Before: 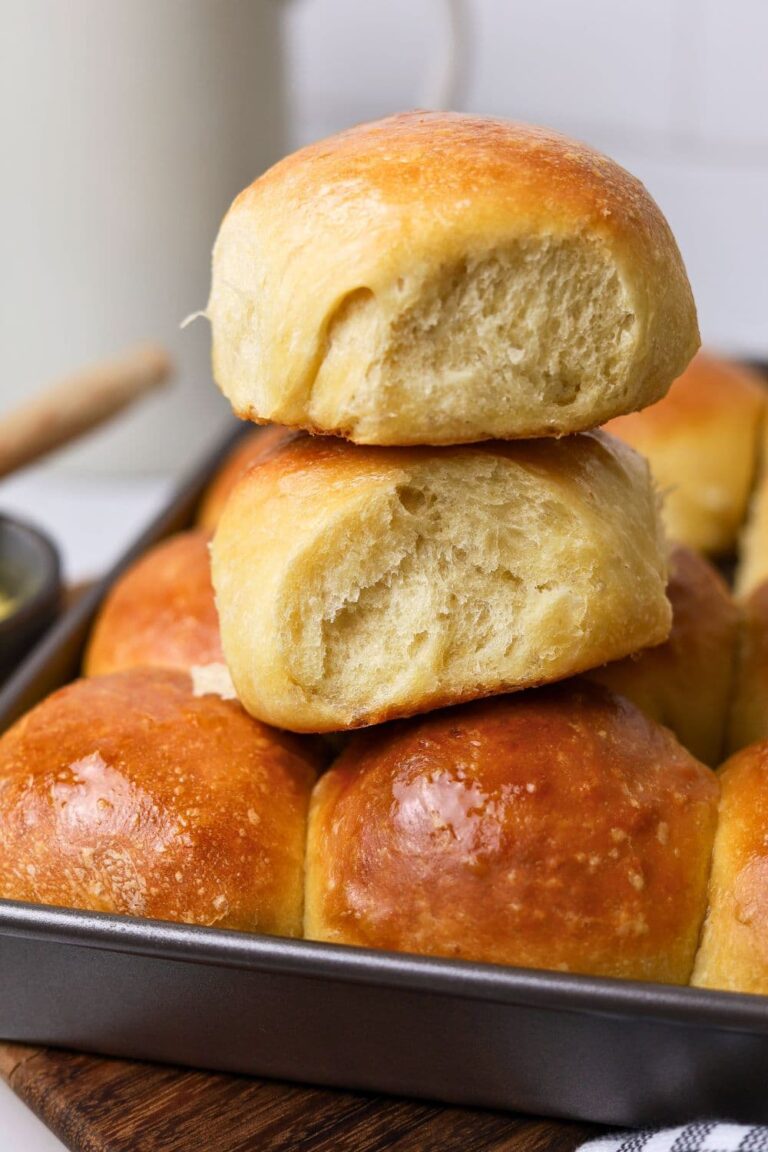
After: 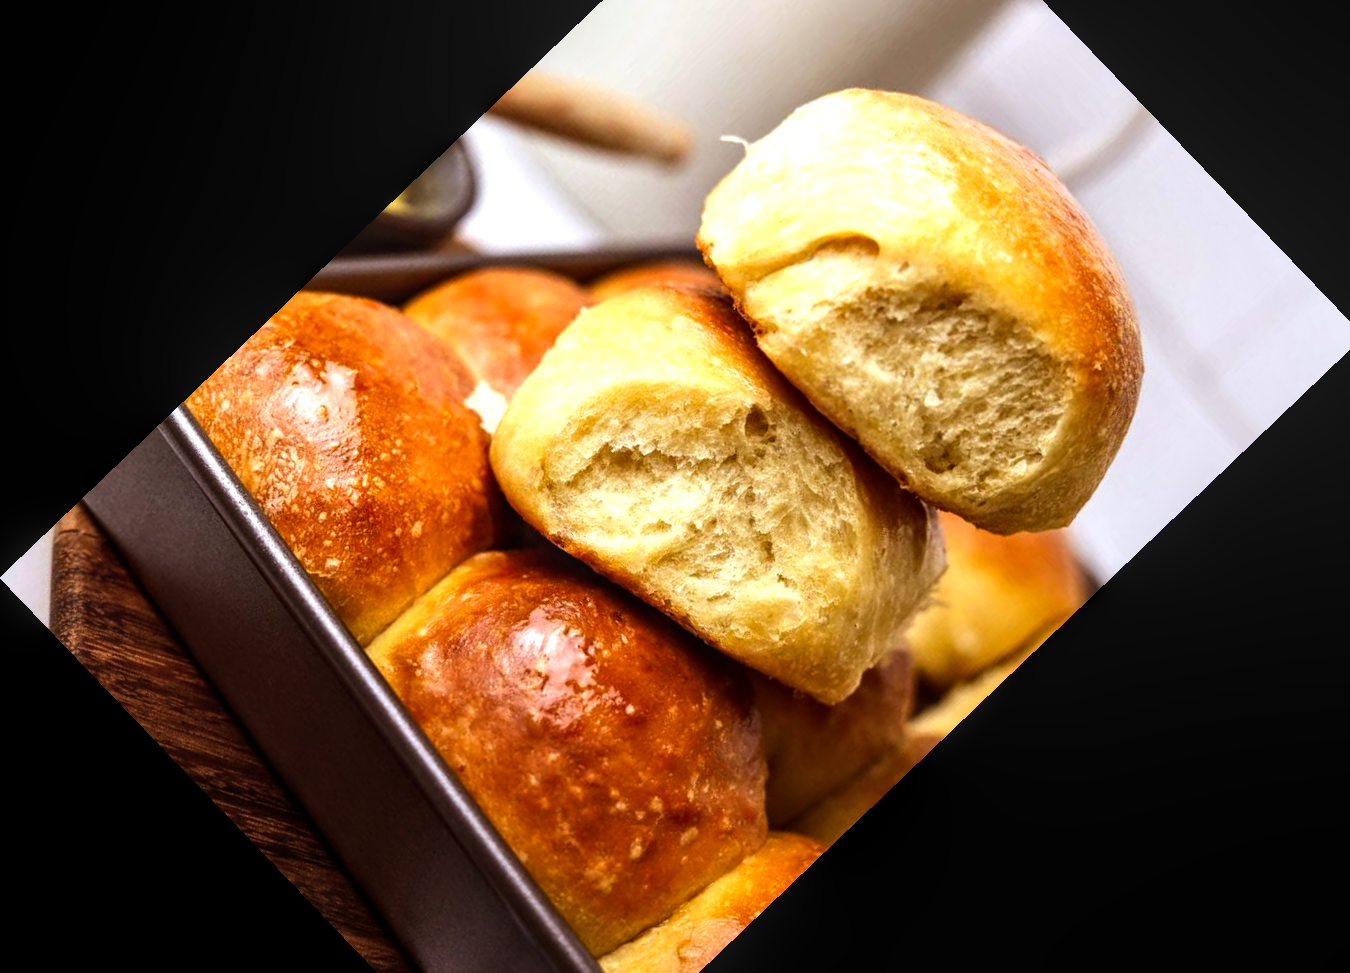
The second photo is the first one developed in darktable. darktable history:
crop and rotate: angle -46.26°, top 16.234%, right 0.912%, bottom 11.704%
rgb levels: mode RGB, independent channels, levels [[0, 0.5, 1], [0, 0.521, 1], [0, 0.536, 1]]
local contrast: on, module defaults
tone equalizer: -8 EV -0.75 EV, -7 EV -0.7 EV, -6 EV -0.6 EV, -5 EV -0.4 EV, -3 EV 0.4 EV, -2 EV 0.6 EV, -1 EV 0.7 EV, +0 EV 0.75 EV, edges refinement/feathering 500, mask exposure compensation -1.57 EV, preserve details no
